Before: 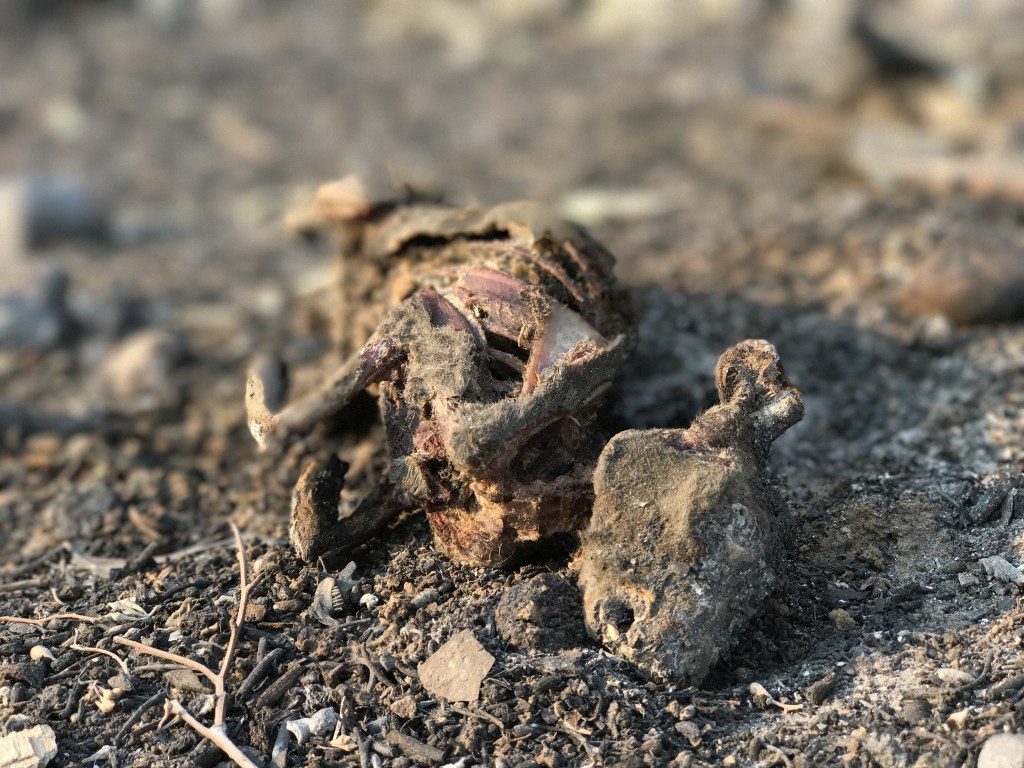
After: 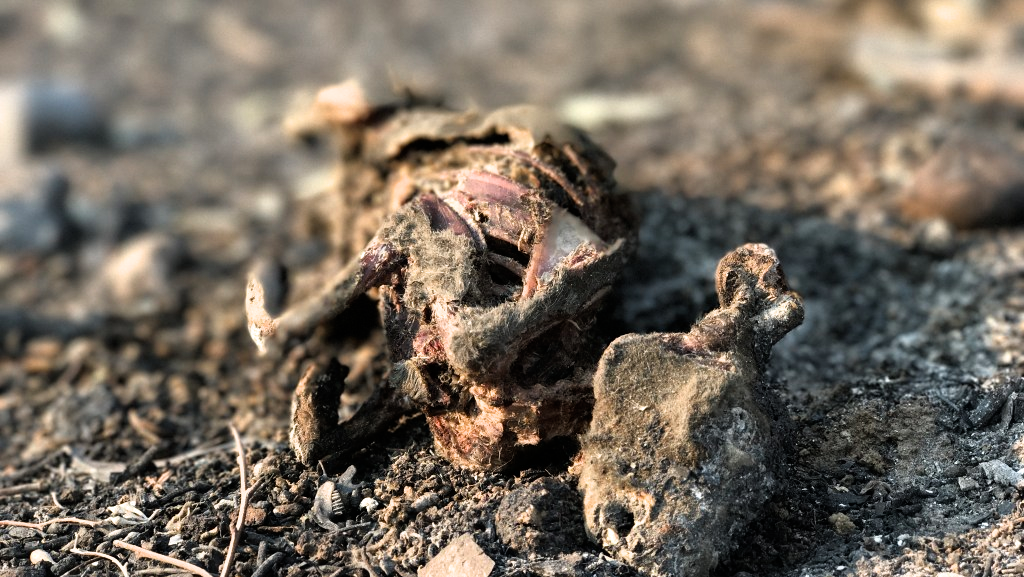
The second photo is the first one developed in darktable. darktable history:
filmic rgb: black relative exposure -9.07 EV, white relative exposure 2.31 EV, threshold 5.98 EV, hardness 7.41, enable highlight reconstruction true
crop and rotate: top 12.587%, bottom 12.278%
